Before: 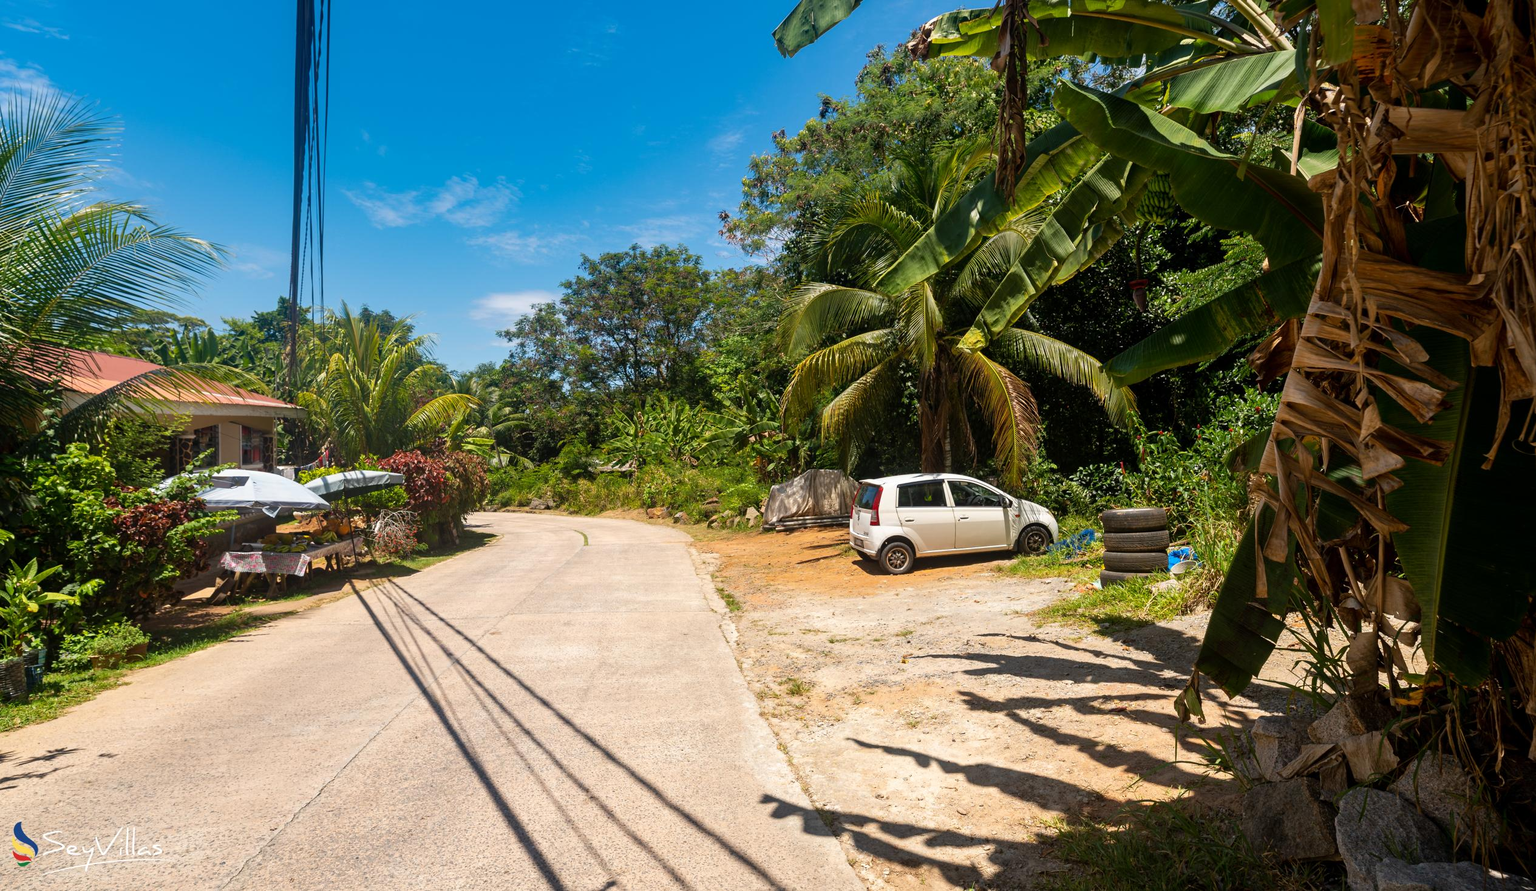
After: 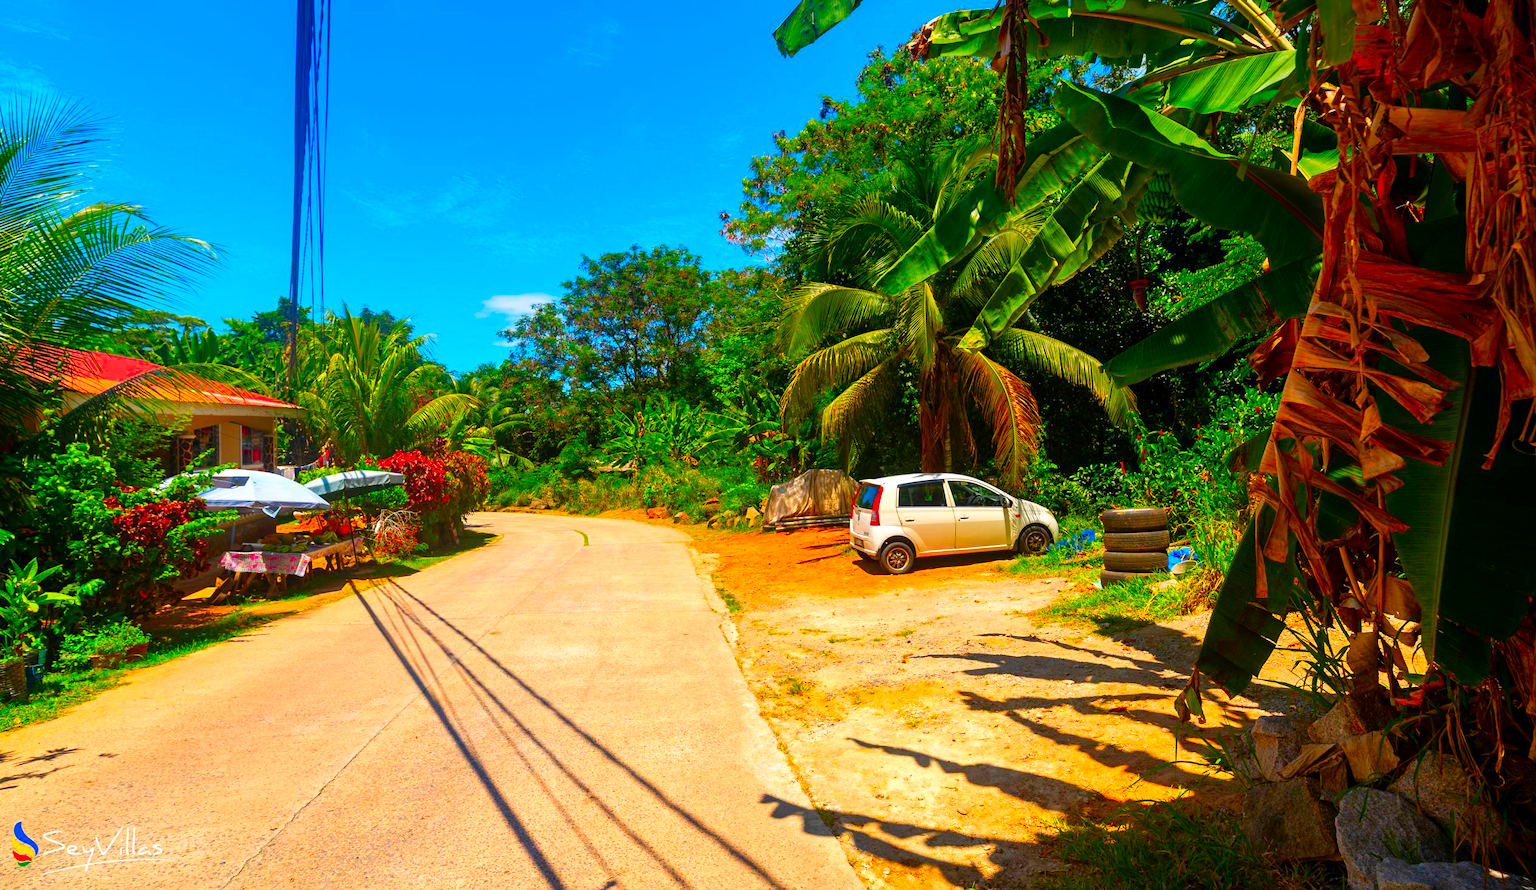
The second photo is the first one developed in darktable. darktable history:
color correction: saturation 3
exposure: exposure 0.15 EV, compensate highlight preservation false
